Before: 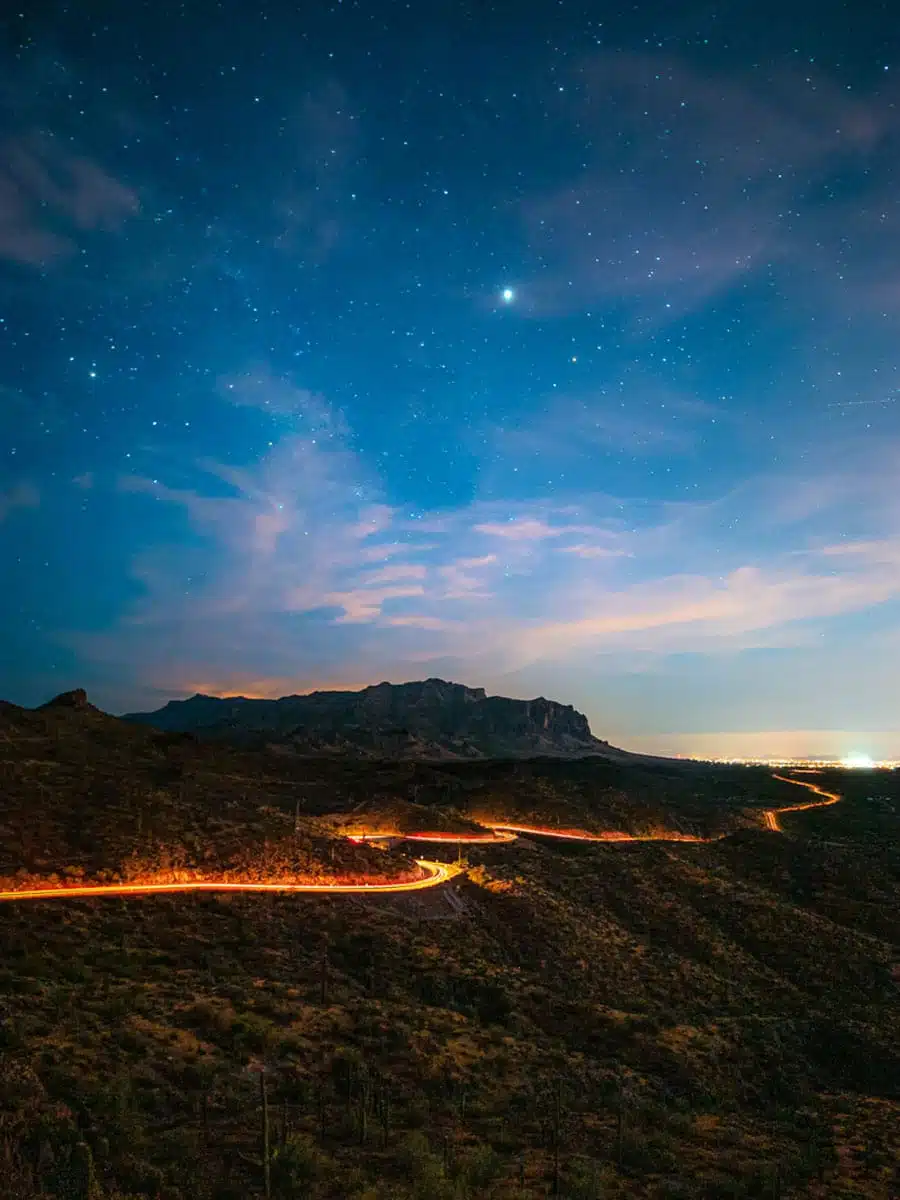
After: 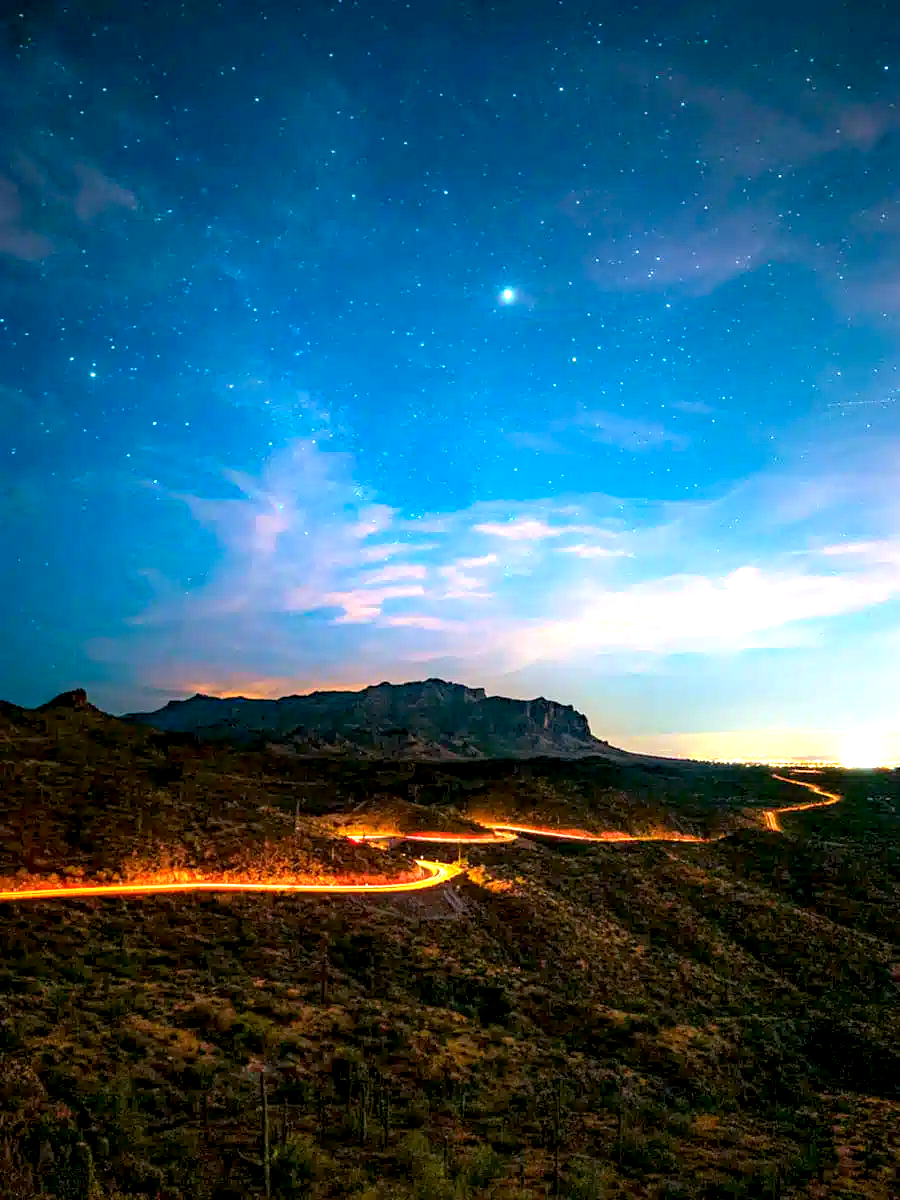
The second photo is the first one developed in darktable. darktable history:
color balance rgb: shadows lift › chroma 0.986%, shadows lift › hue 115.32°, global offset › luminance -0.875%, perceptual saturation grading › global saturation -0.05%, global vibrance 20%
exposure: exposure 1.001 EV, compensate highlight preservation false
haze removal: compatibility mode true, adaptive false
